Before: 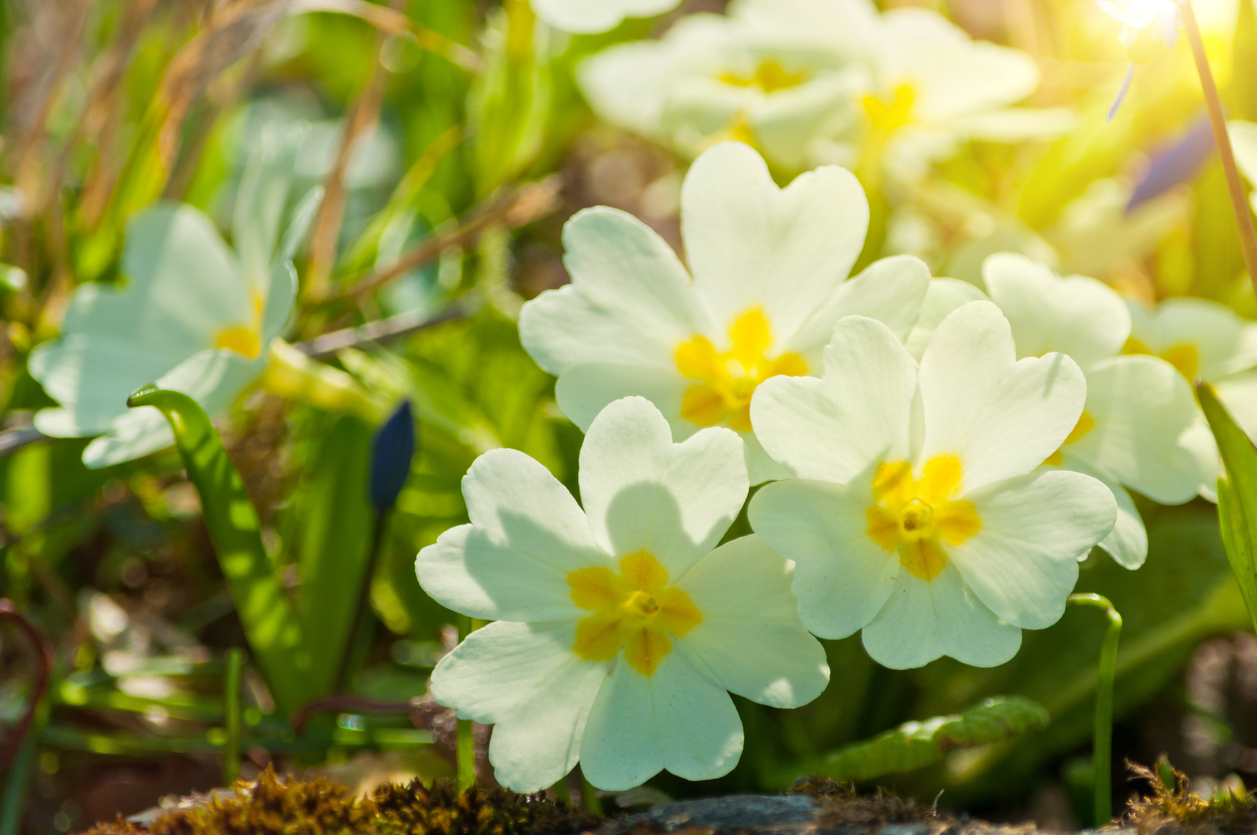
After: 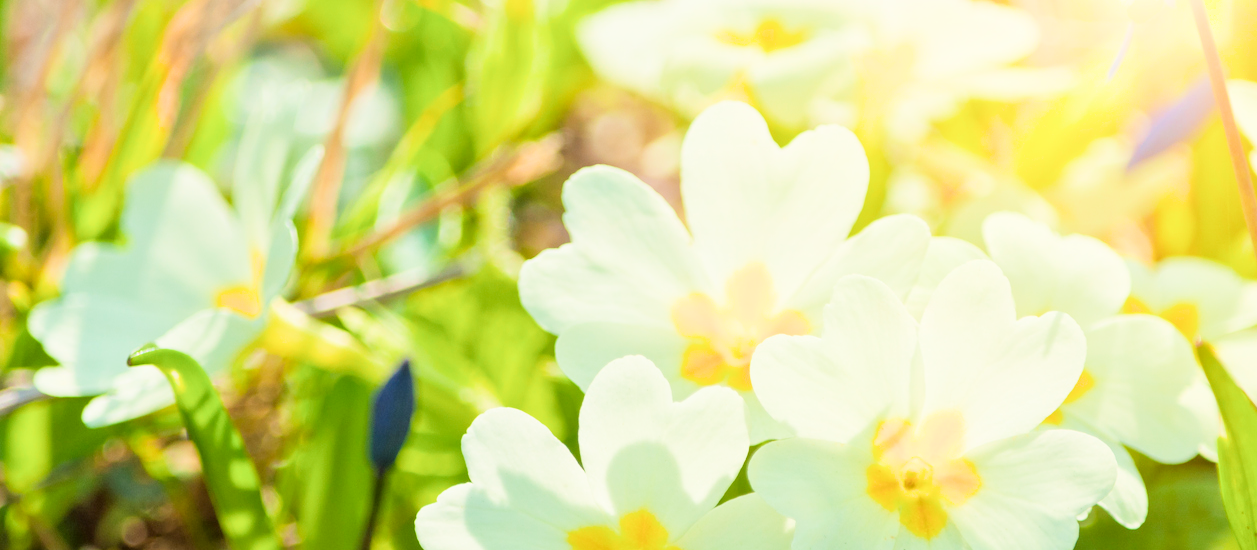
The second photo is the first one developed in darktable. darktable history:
crop and rotate: top 4.913%, bottom 29.103%
filmic rgb: black relative exposure -7.65 EV, white relative exposure 4.56 EV, threshold 2.95 EV, hardness 3.61, contrast 1.06, enable highlight reconstruction true
exposure: black level correction 0.001, exposure 1.735 EV, compensate highlight preservation false
